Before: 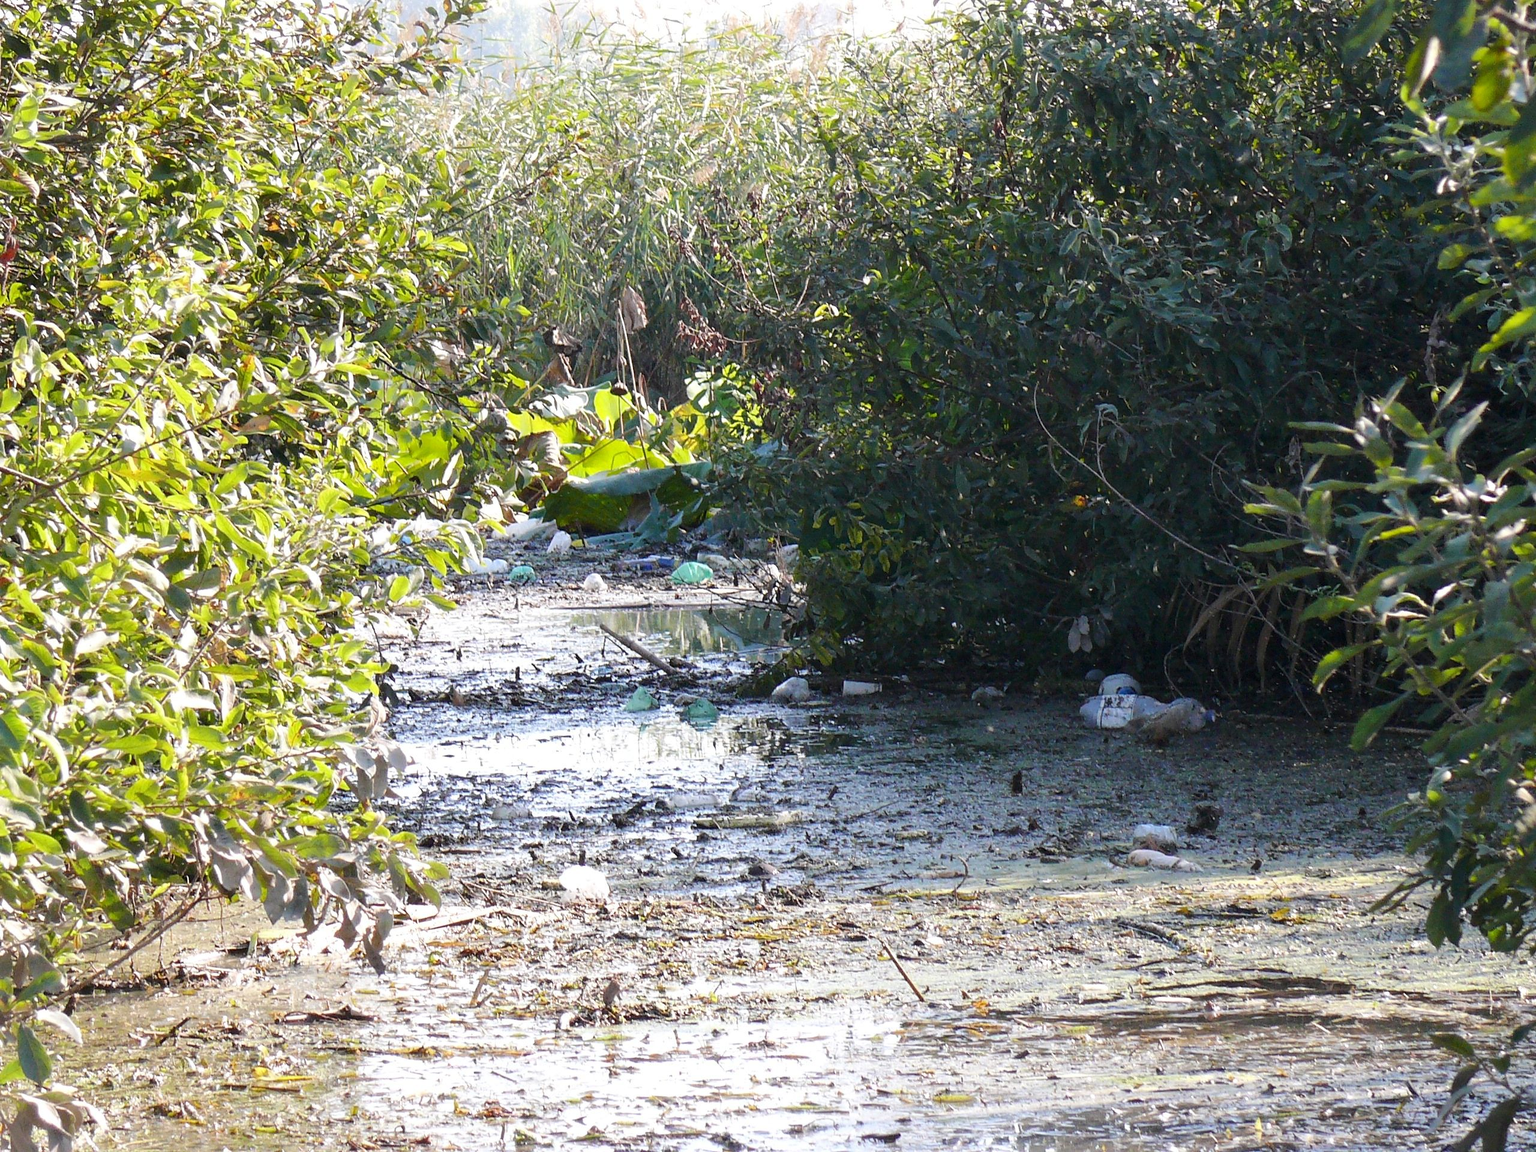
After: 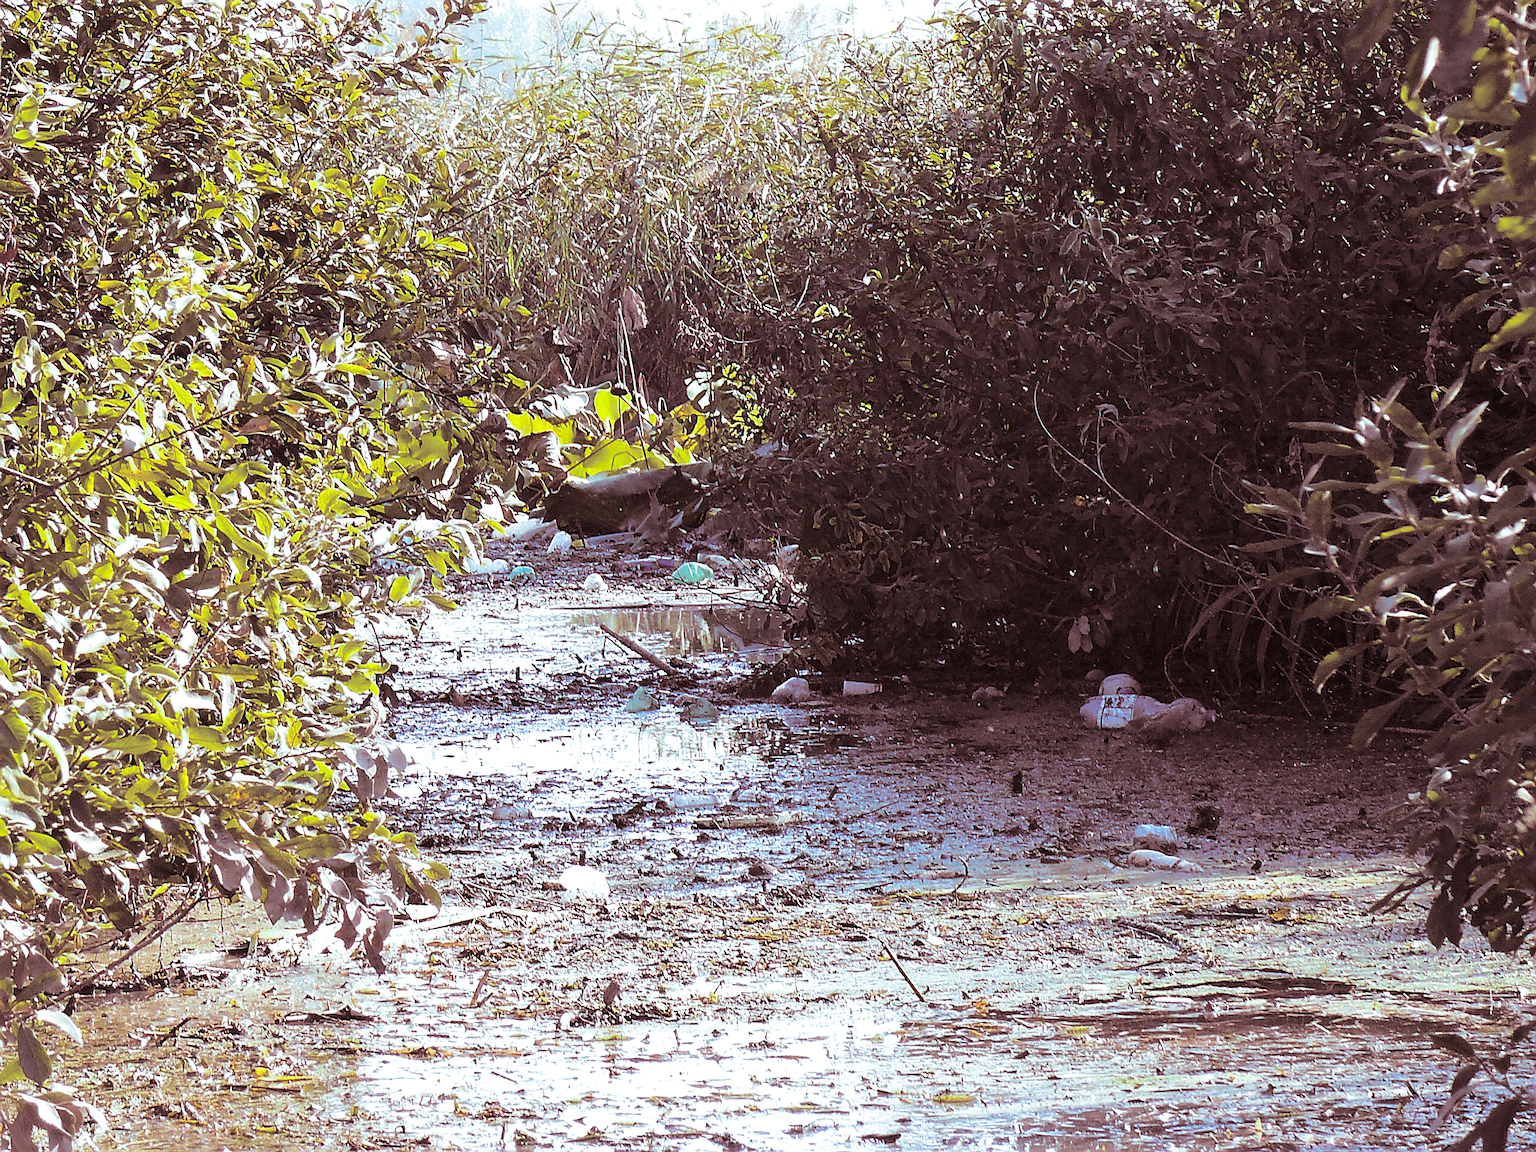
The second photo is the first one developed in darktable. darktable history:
sharpen: radius 1.4, amount 1.25, threshold 0.7
split-toning: shadows › saturation 0.3, highlights › hue 180°, highlights › saturation 0.3, compress 0%
white balance: red 0.967, blue 1.049
color balance rgb: linear chroma grading › global chroma 10%, perceptual saturation grading › global saturation 30%, global vibrance 10%
